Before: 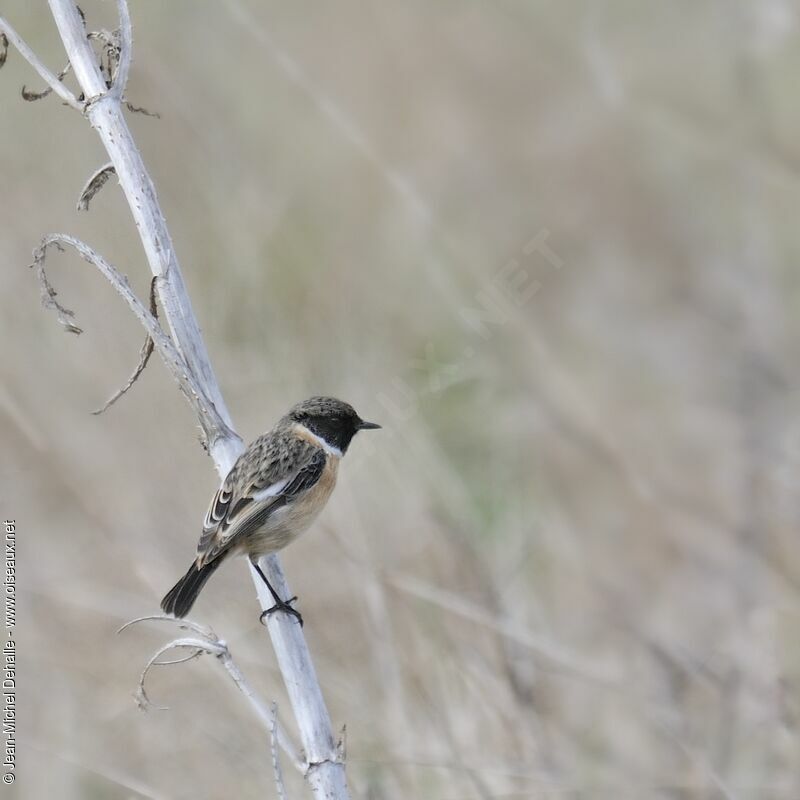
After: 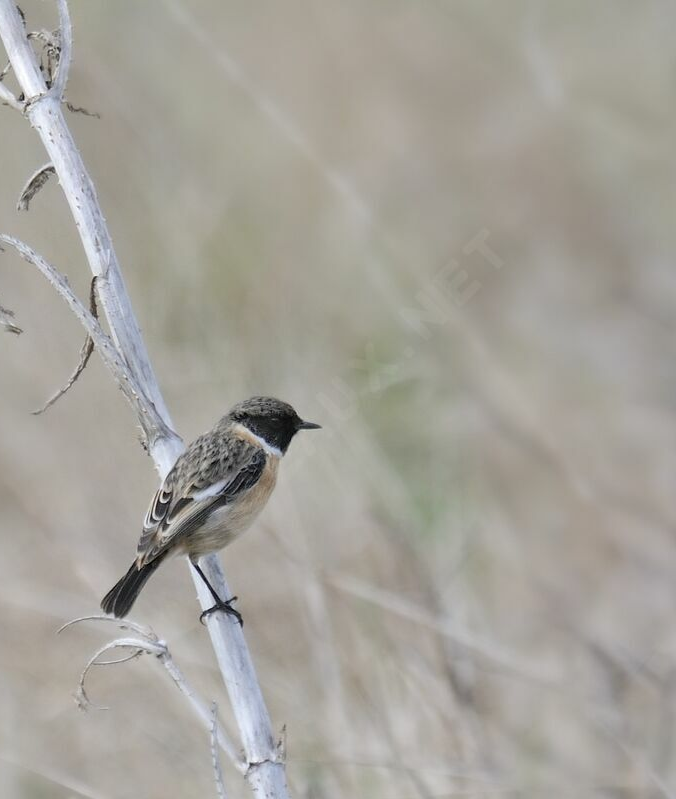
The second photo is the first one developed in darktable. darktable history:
crop: left 7.58%, right 7.813%
